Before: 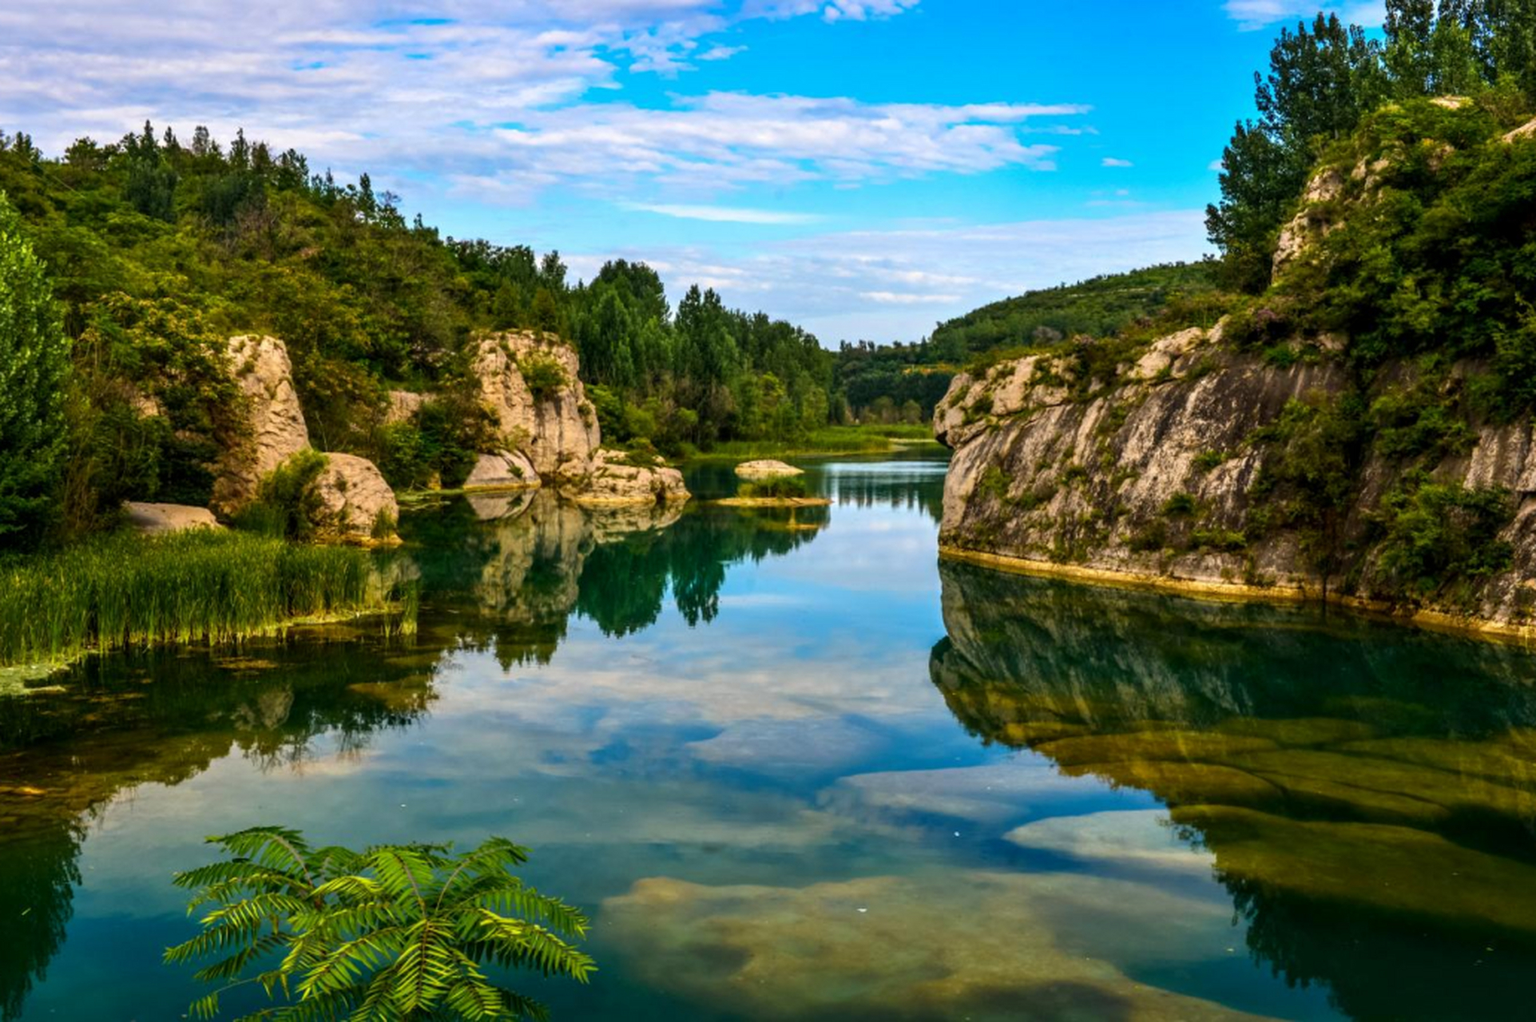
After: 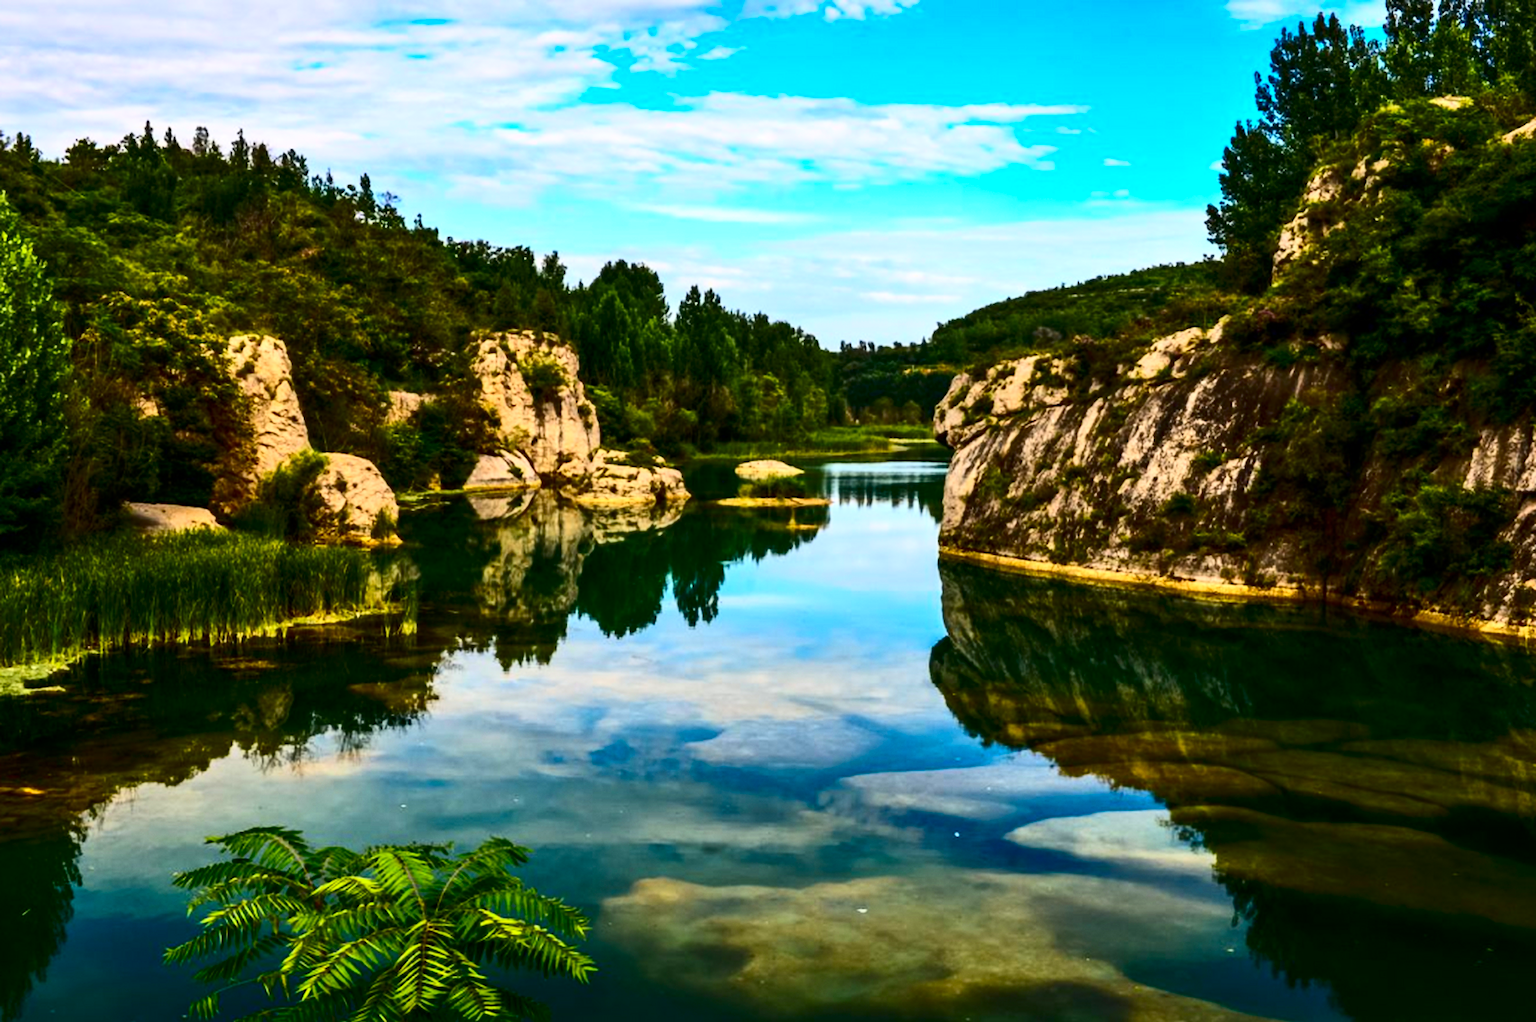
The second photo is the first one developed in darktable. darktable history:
contrast brightness saturation: contrast 0.398, brightness 0.045, saturation 0.263
